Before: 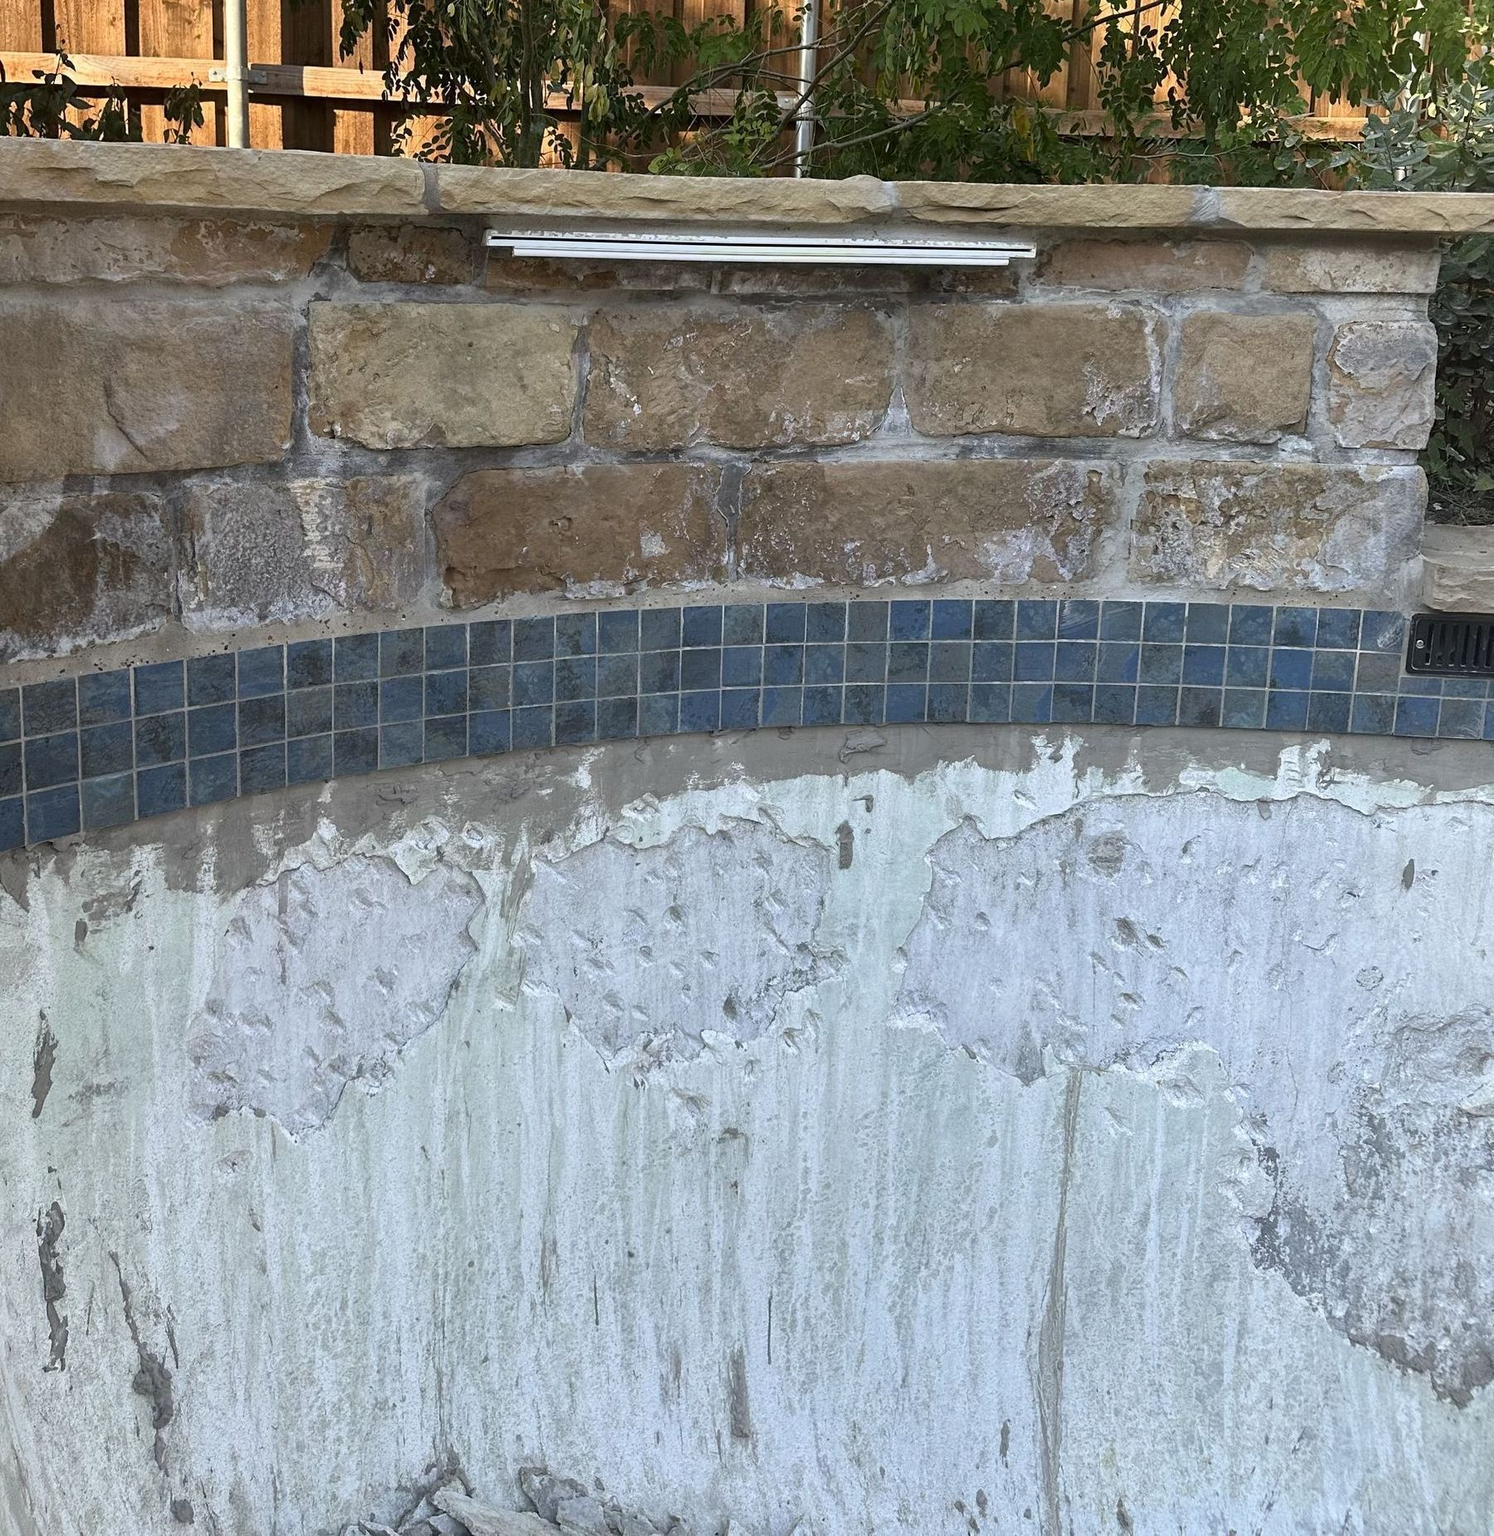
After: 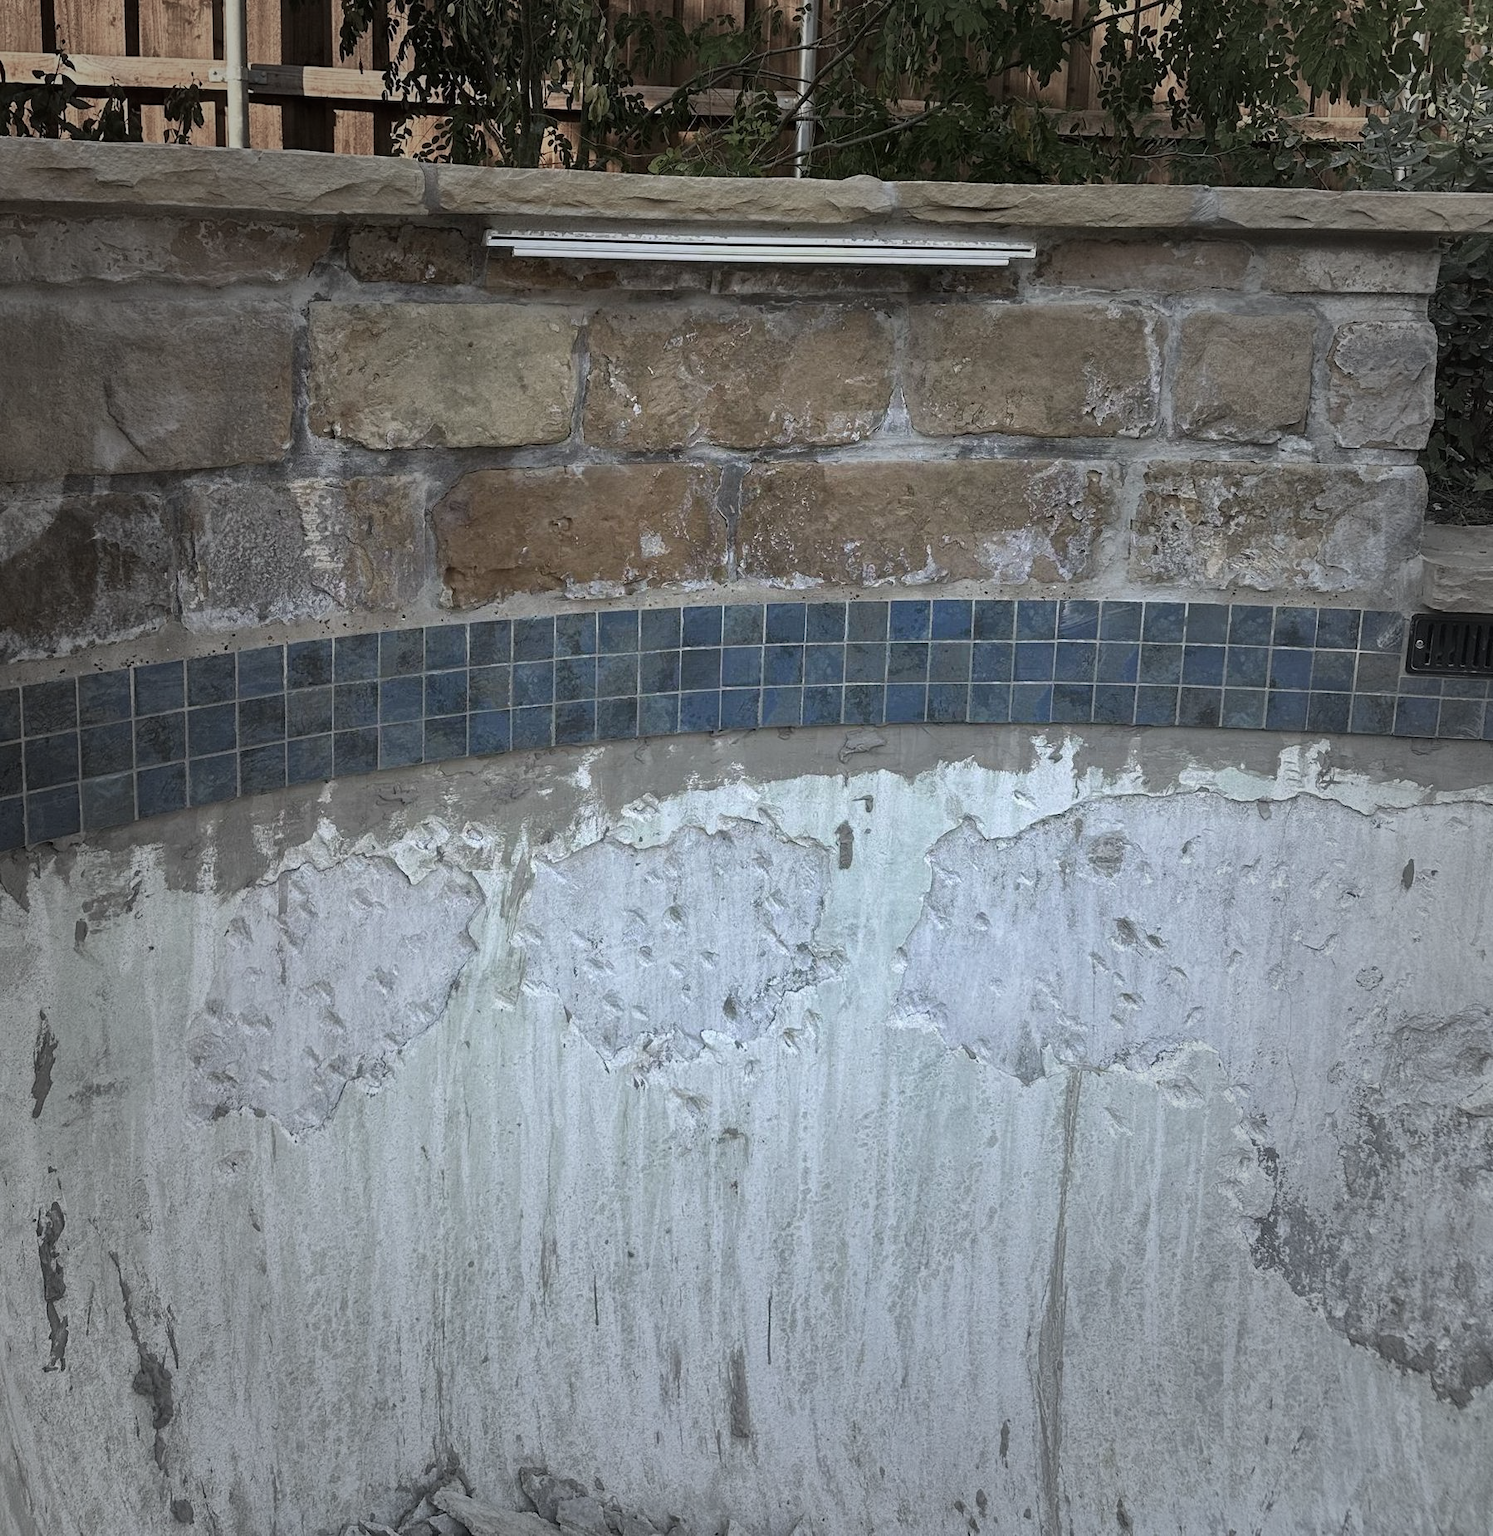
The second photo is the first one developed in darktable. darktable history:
vignetting: fall-off start 34.44%, fall-off radius 64.91%, width/height ratio 0.953, unbound false
